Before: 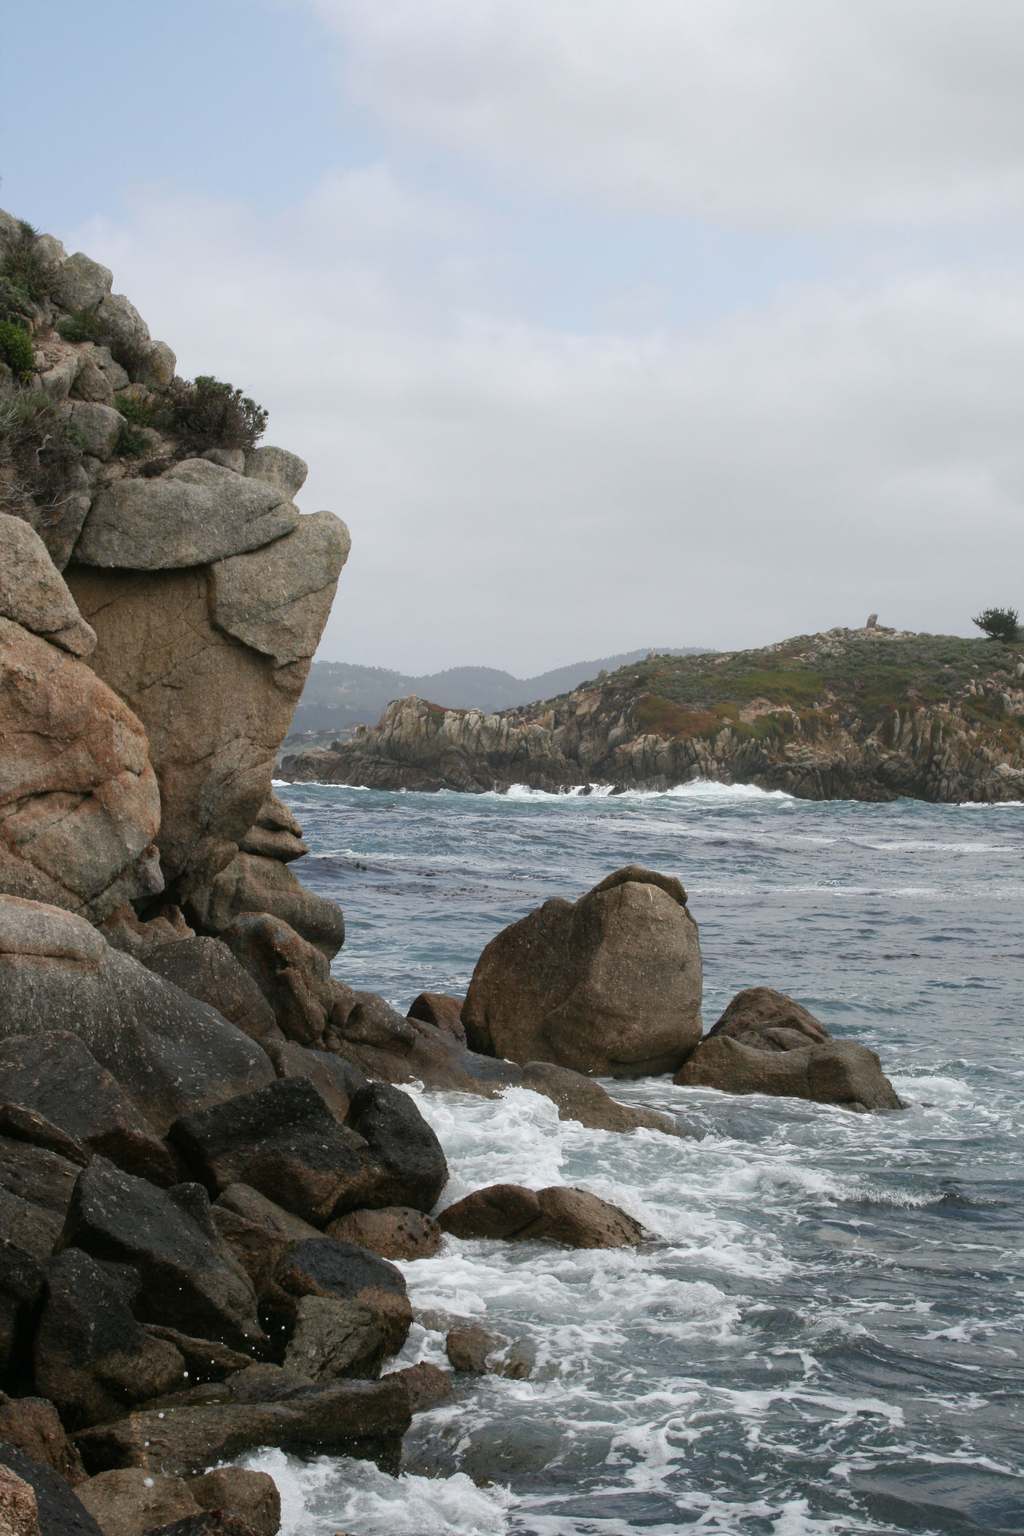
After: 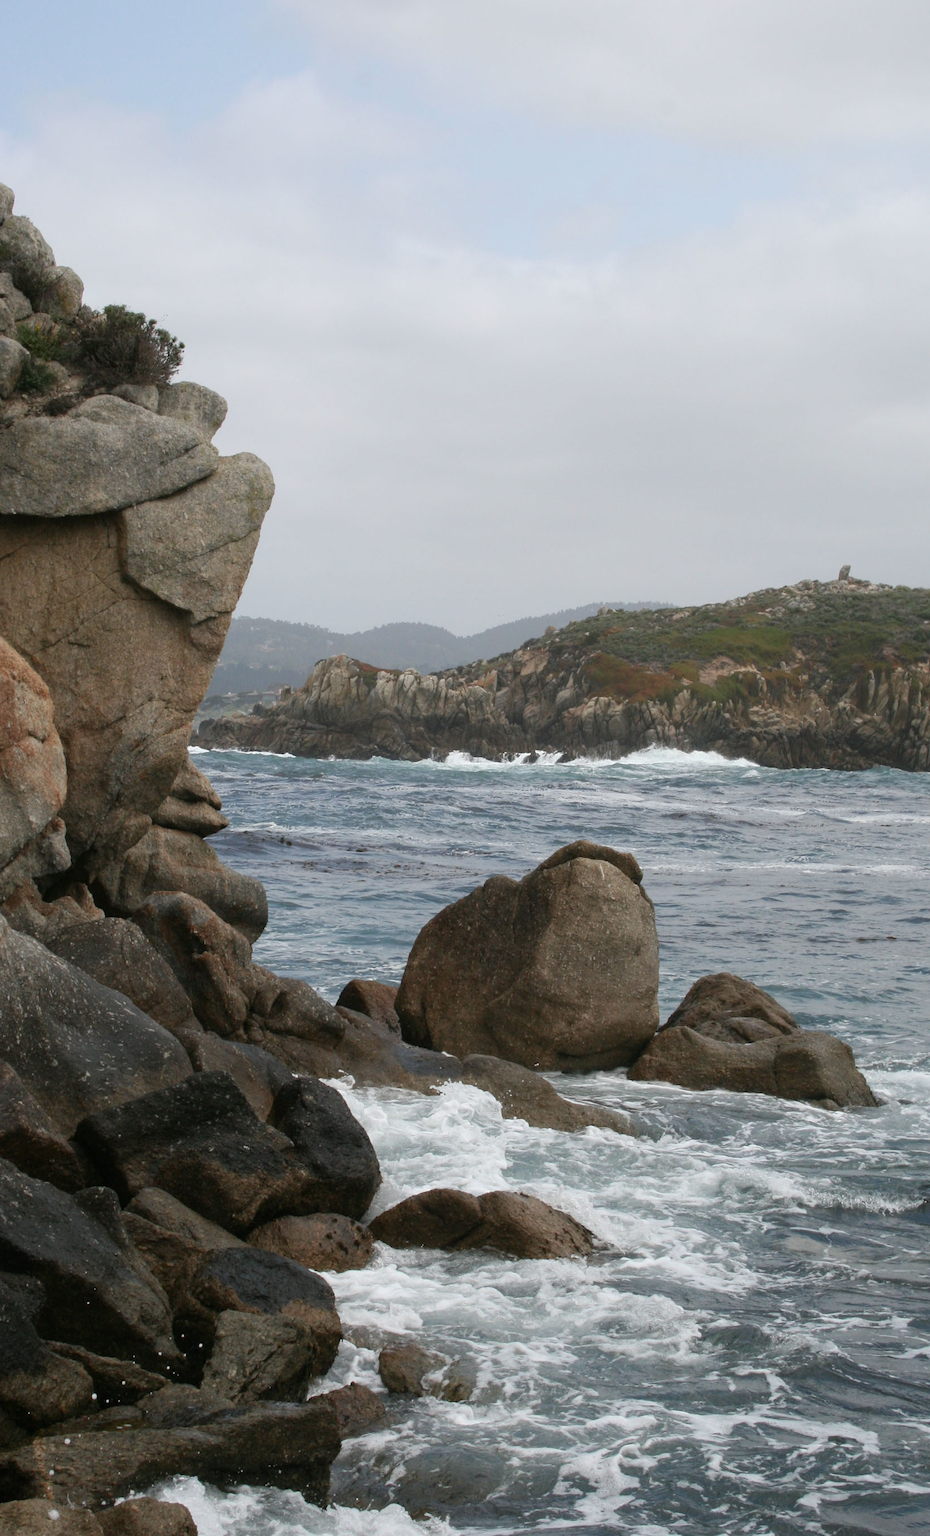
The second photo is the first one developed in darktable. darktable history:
crop: left 9.765%, top 6.335%, right 7.128%, bottom 2.194%
